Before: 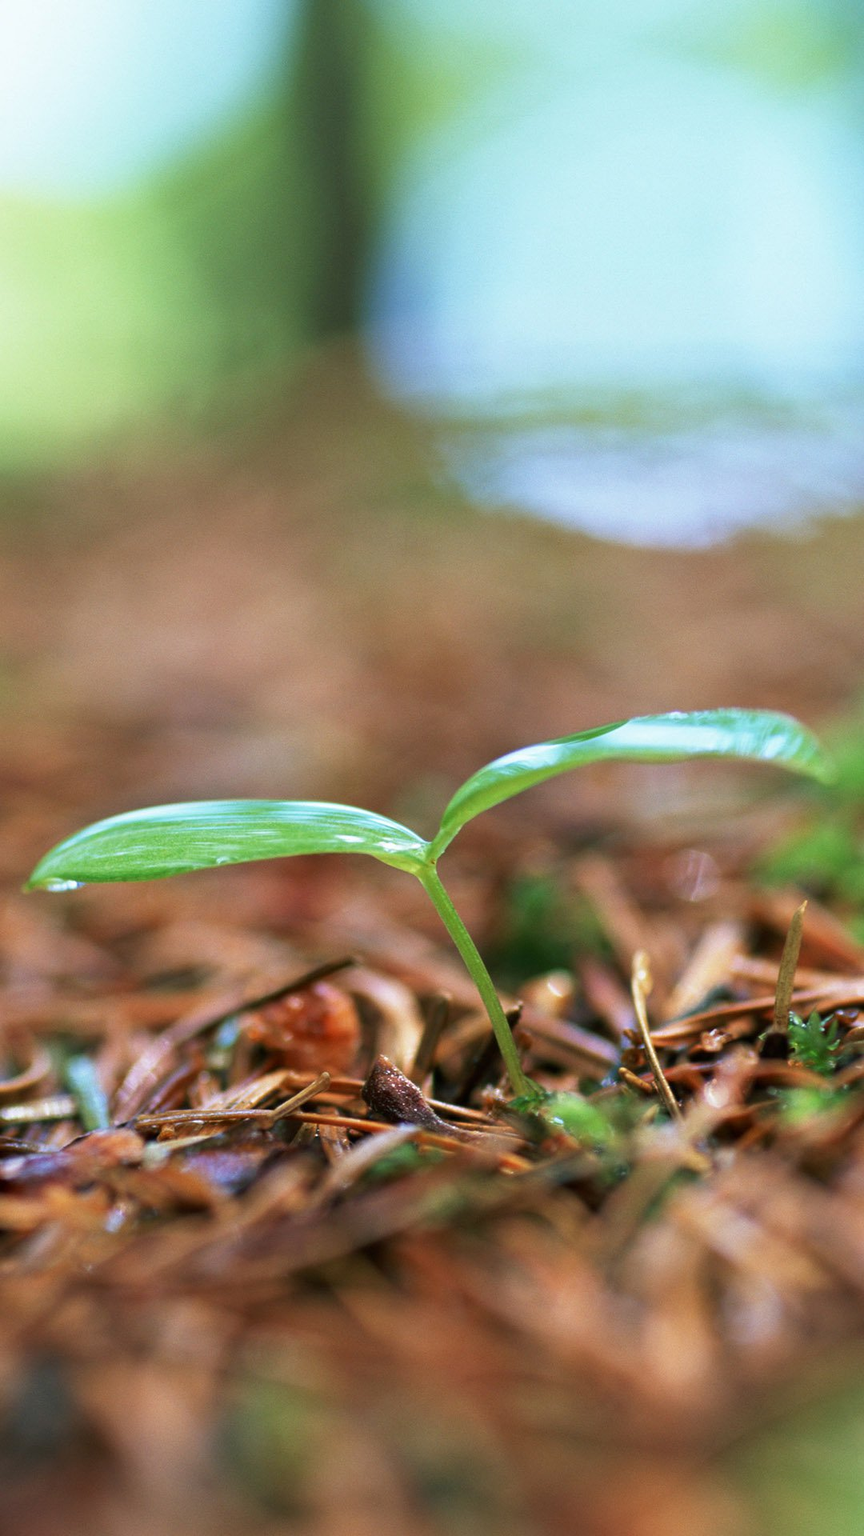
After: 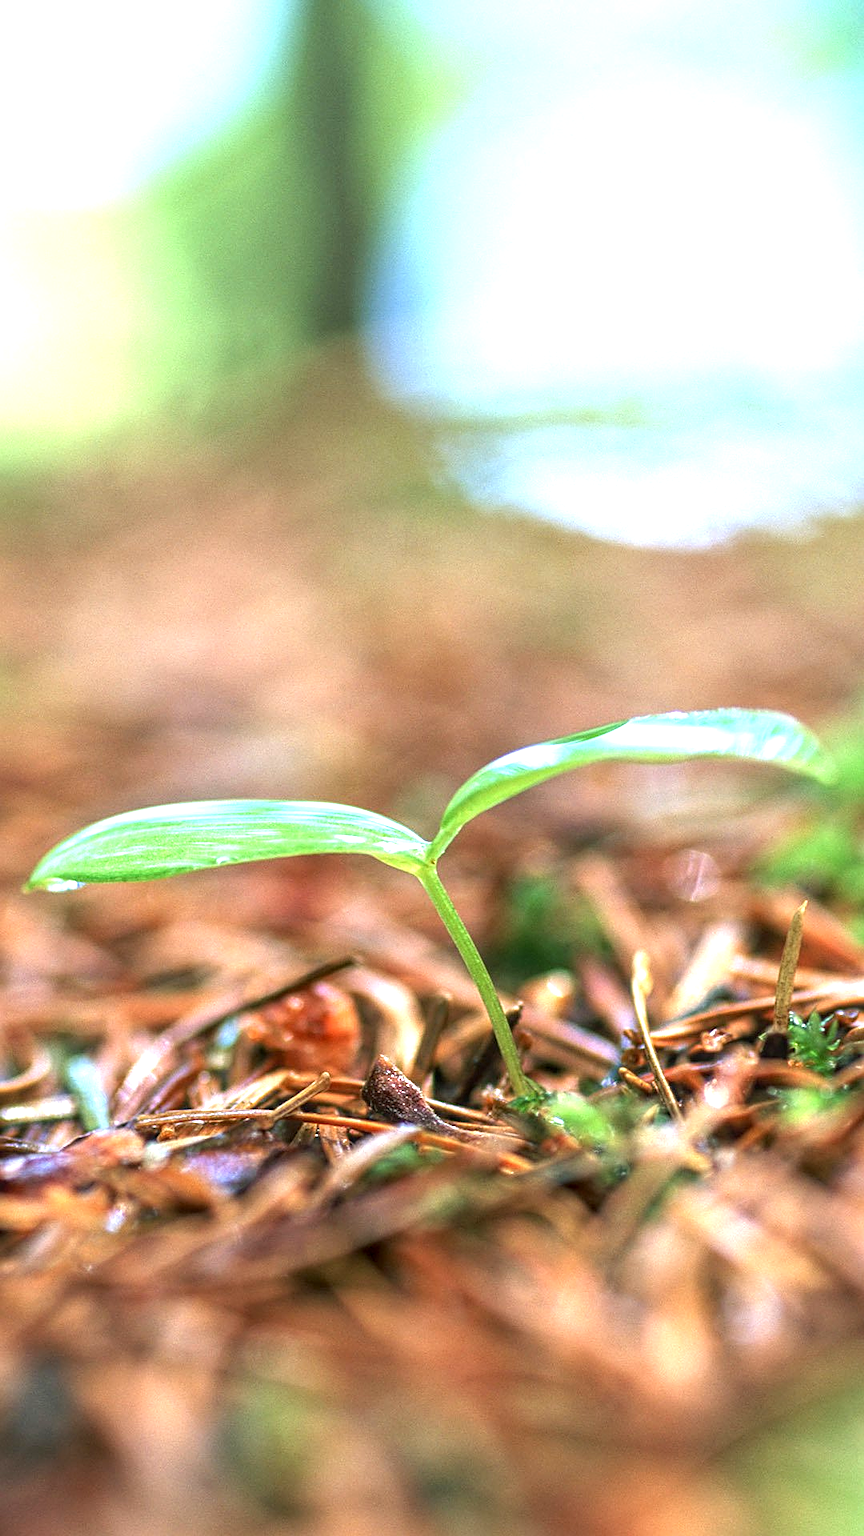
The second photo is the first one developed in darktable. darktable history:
tone equalizer: on, module defaults
exposure: exposure 1 EV, compensate highlight preservation false
sharpen: on, module defaults
local contrast: highlights 0%, shadows 0%, detail 133%
